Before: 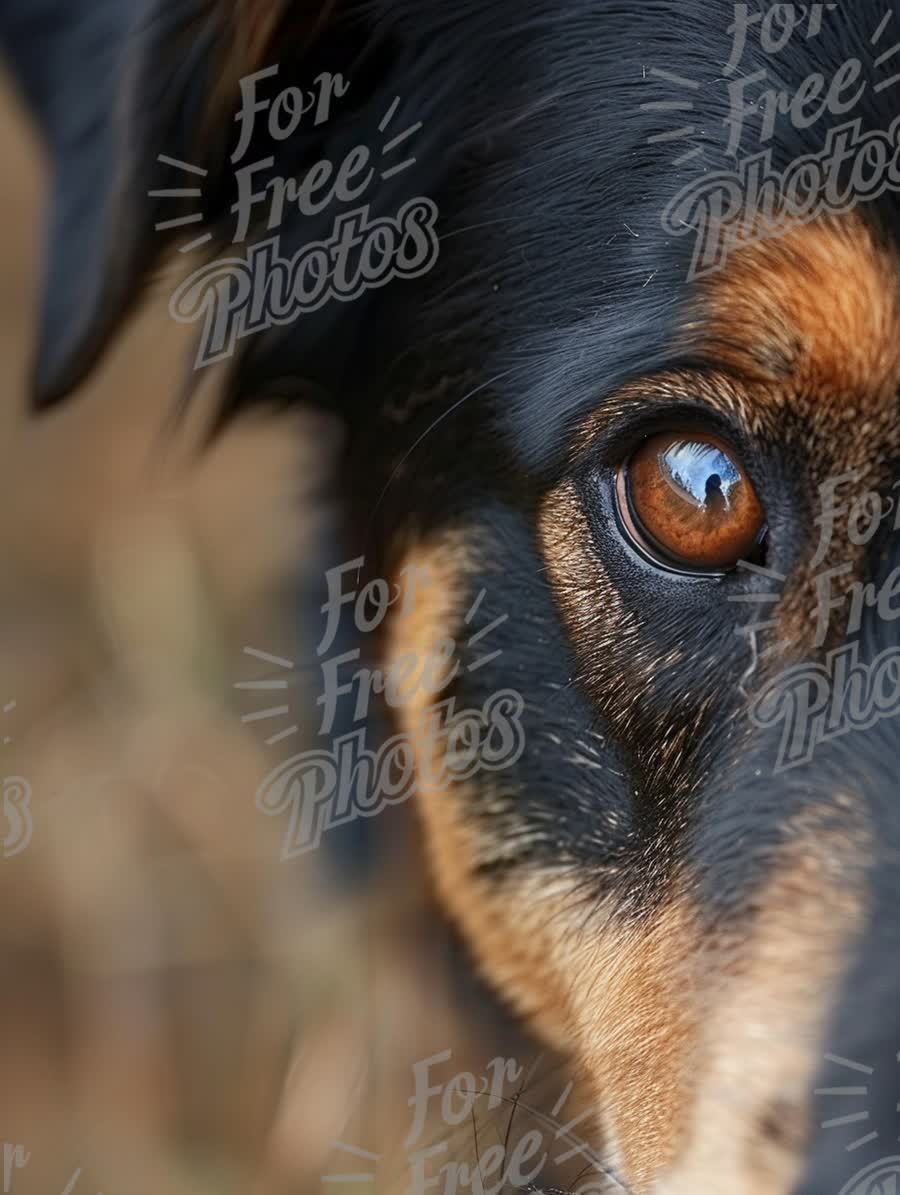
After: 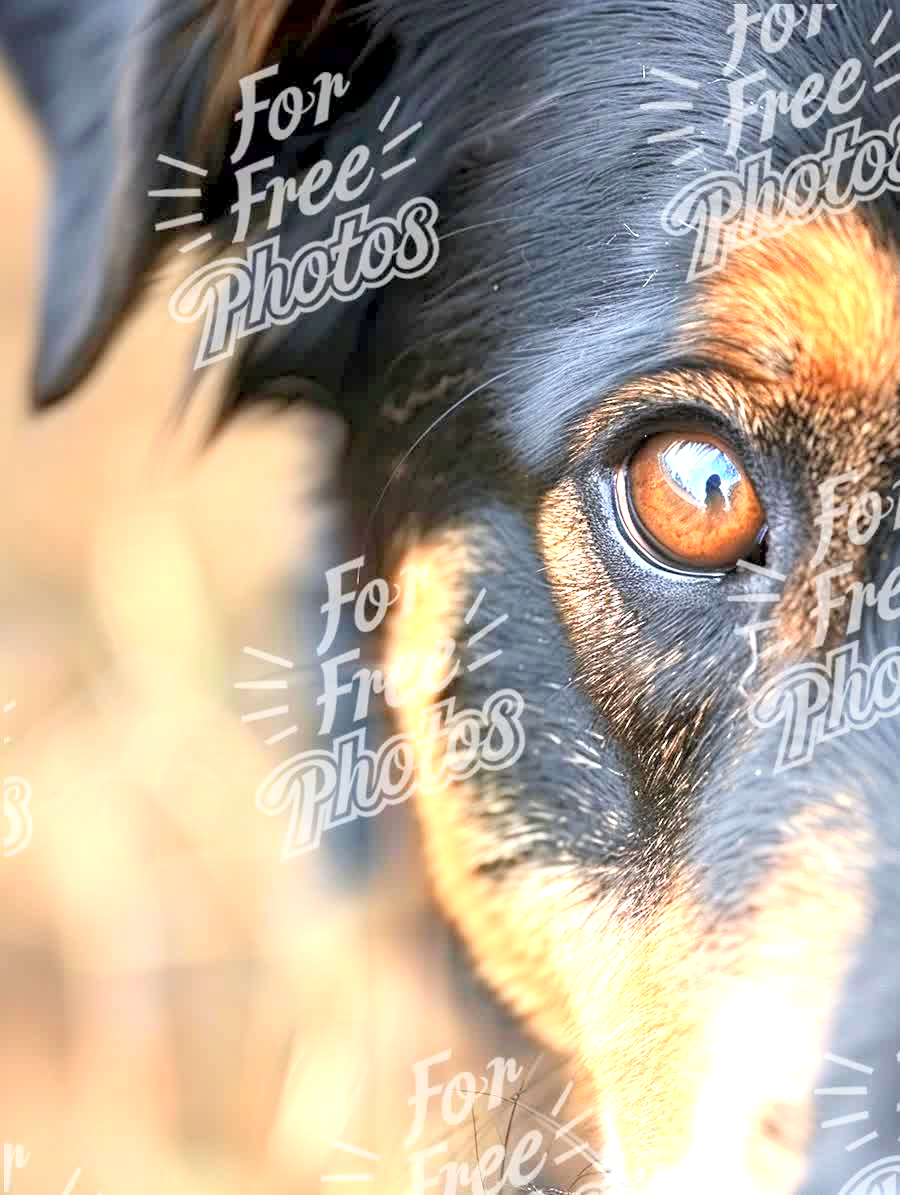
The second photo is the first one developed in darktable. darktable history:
contrast brightness saturation: contrast 0.14, brightness 0.21
exposure: black level correction 0.001, exposure 2 EV, compensate highlight preservation false
